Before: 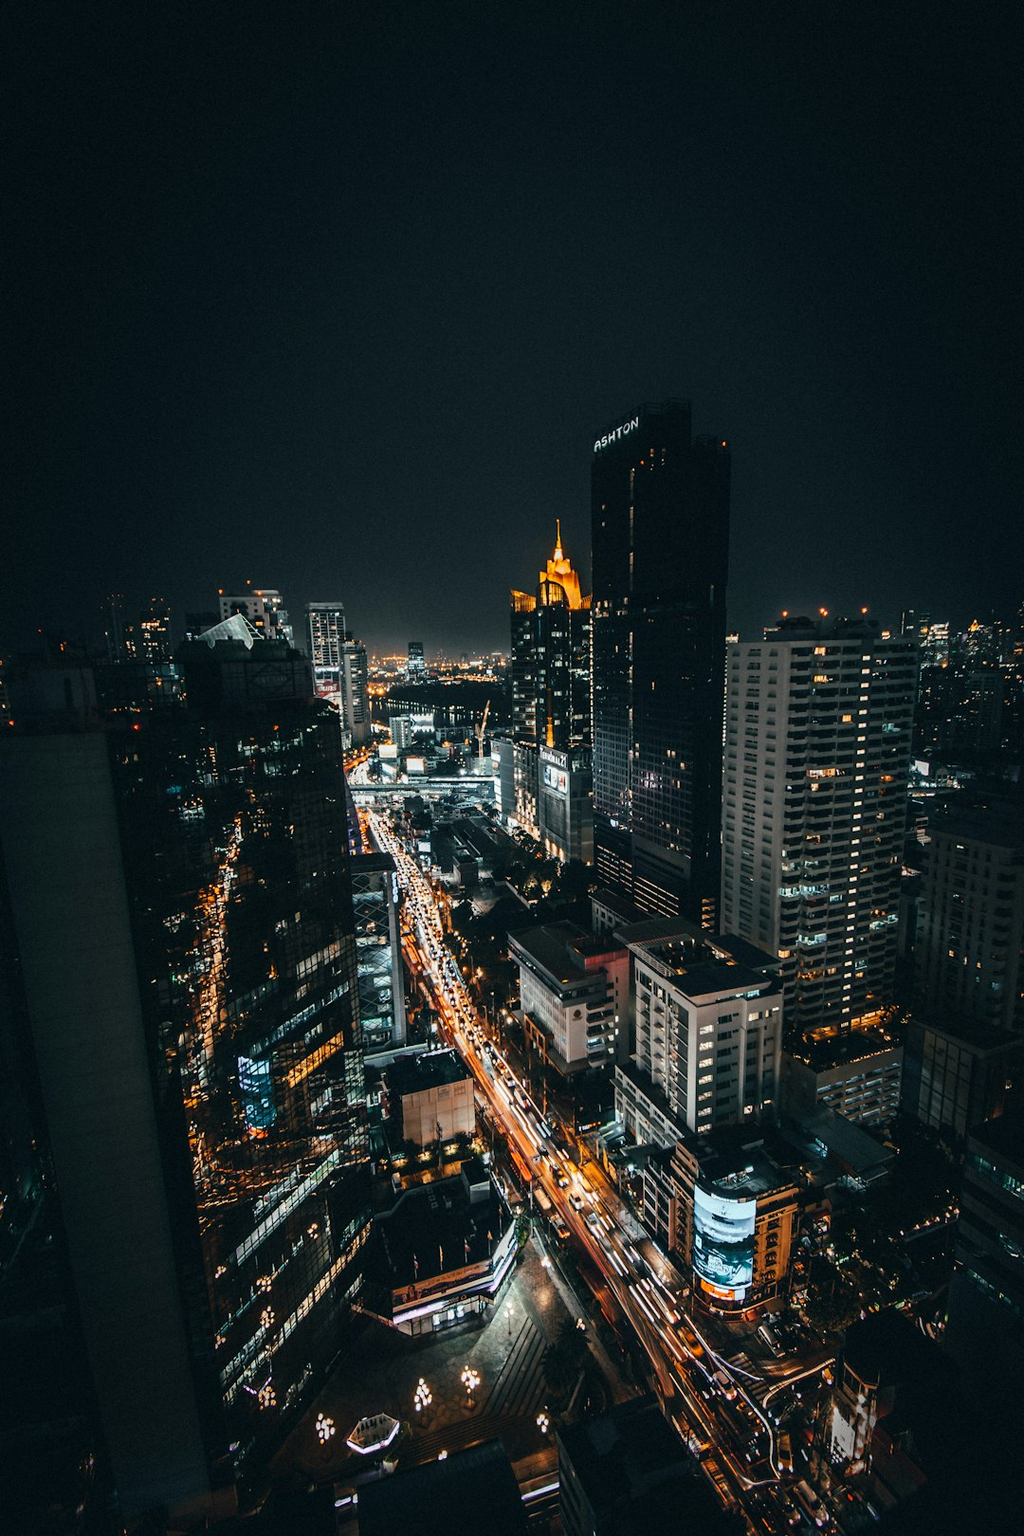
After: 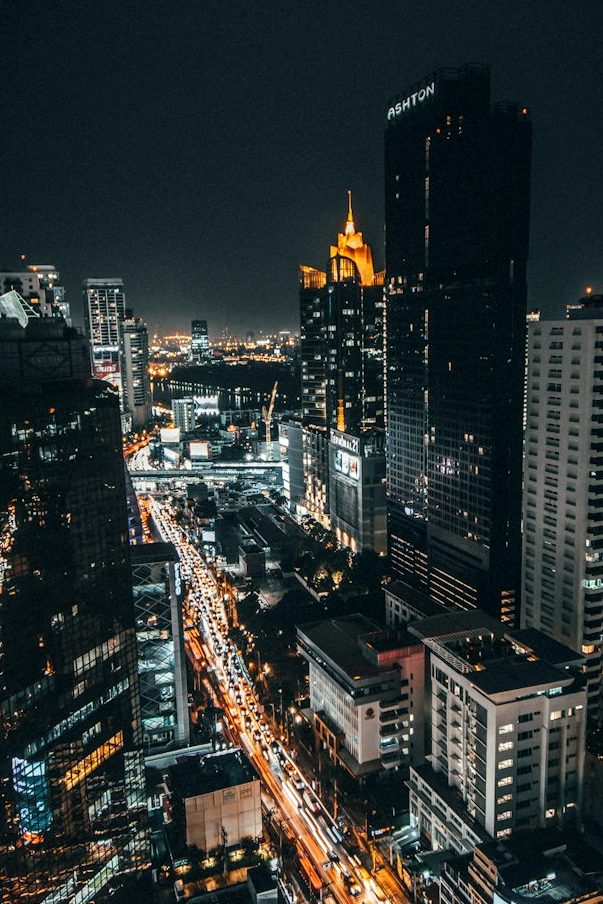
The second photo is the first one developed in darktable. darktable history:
local contrast: detail 130%
crop and rotate: left 22.13%, top 22.054%, right 22.026%, bottom 22.102%
